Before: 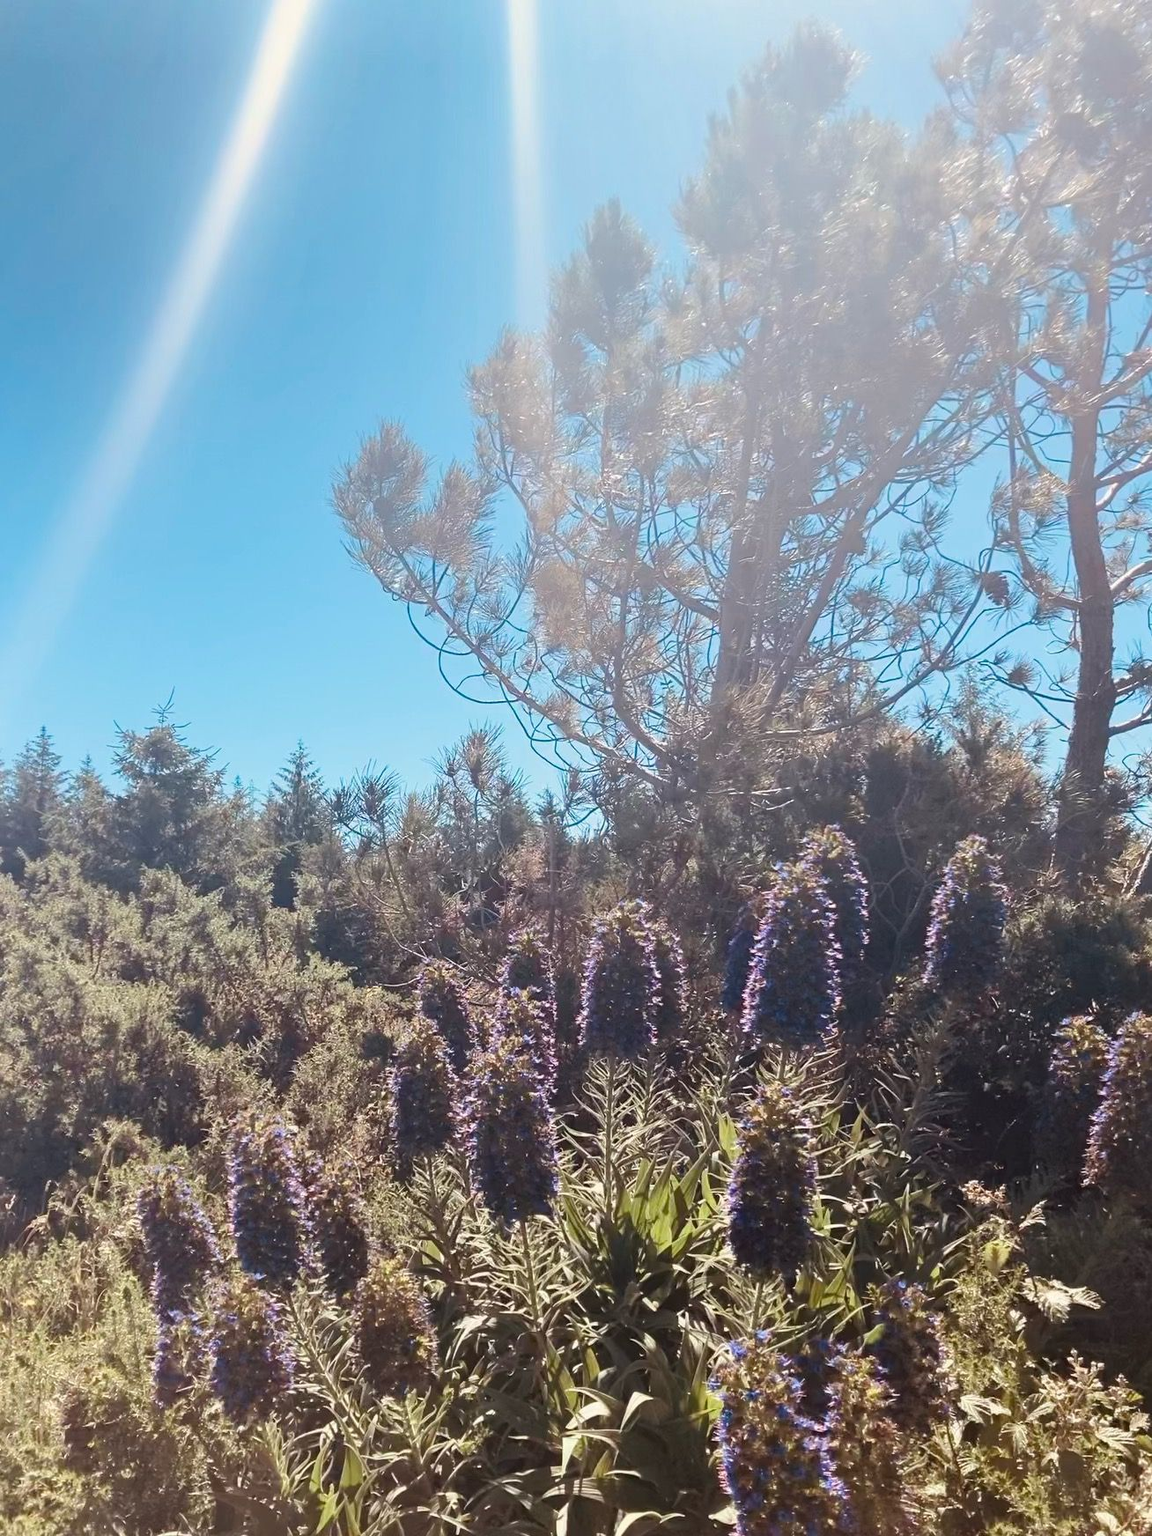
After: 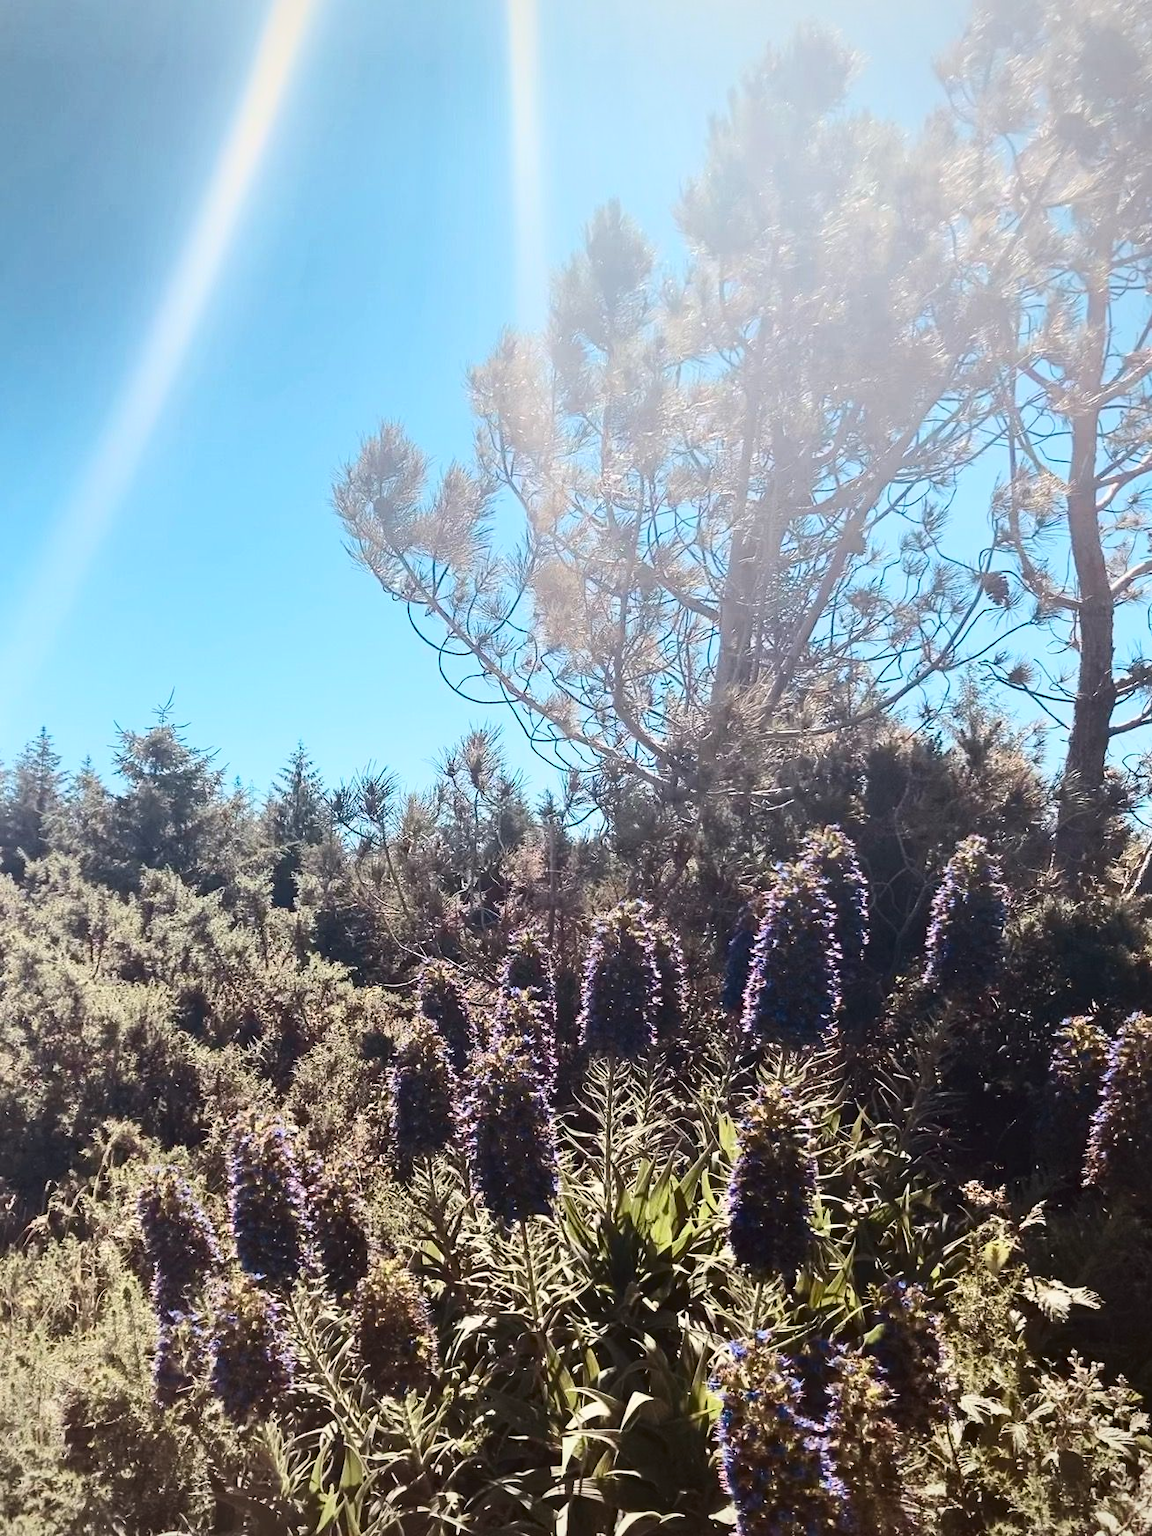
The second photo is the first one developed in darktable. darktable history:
vignetting: fall-off radius 93.87%
contrast brightness saturation: contrast 0.28
